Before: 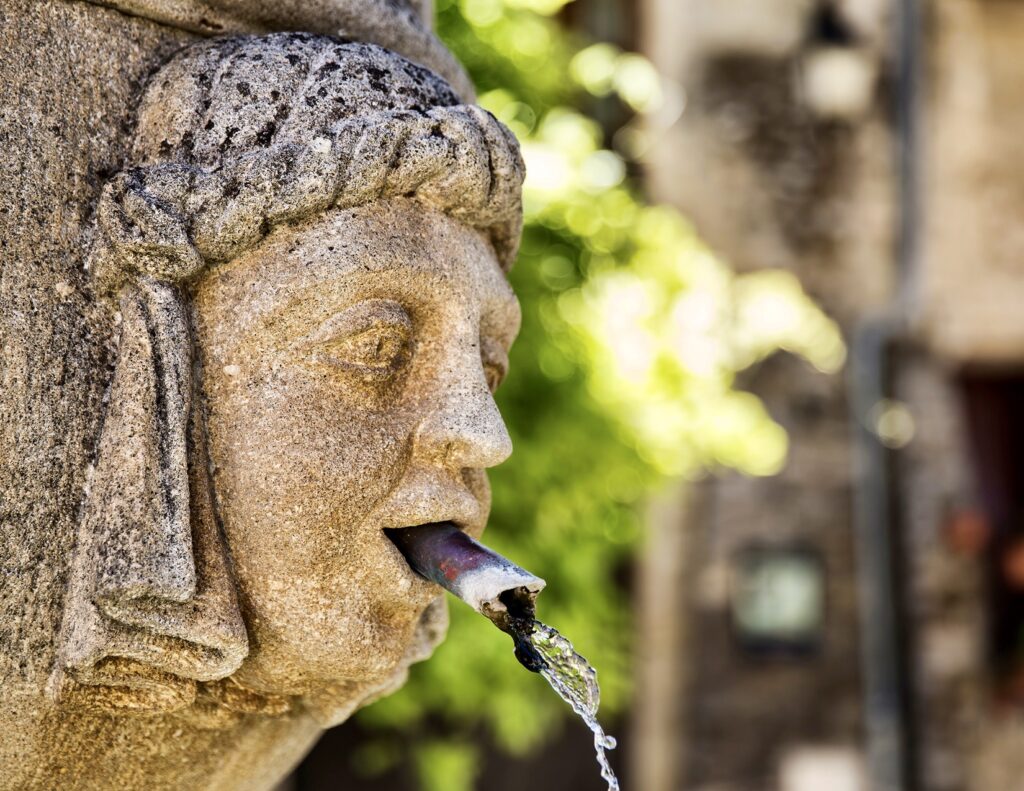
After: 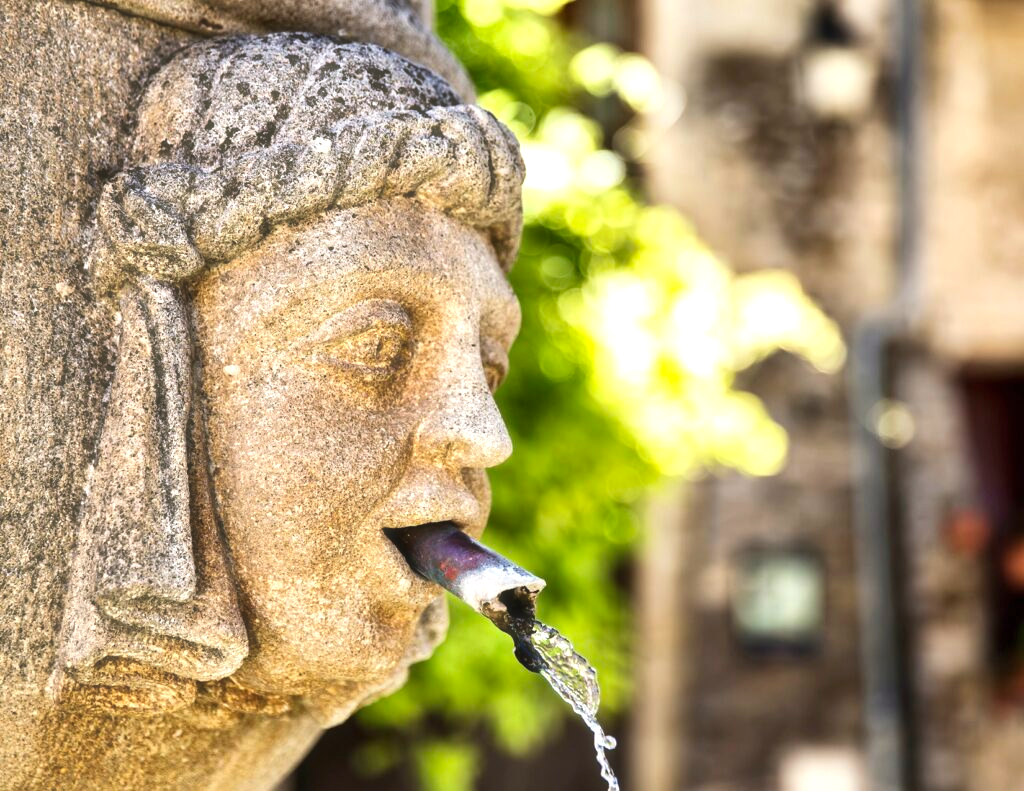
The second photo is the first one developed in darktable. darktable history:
exposure: black level correction 0, exposure 0.5 EV, compensate highlight preservation false
haze removal: strength -0.101, compatibility mode true, adaptive false
